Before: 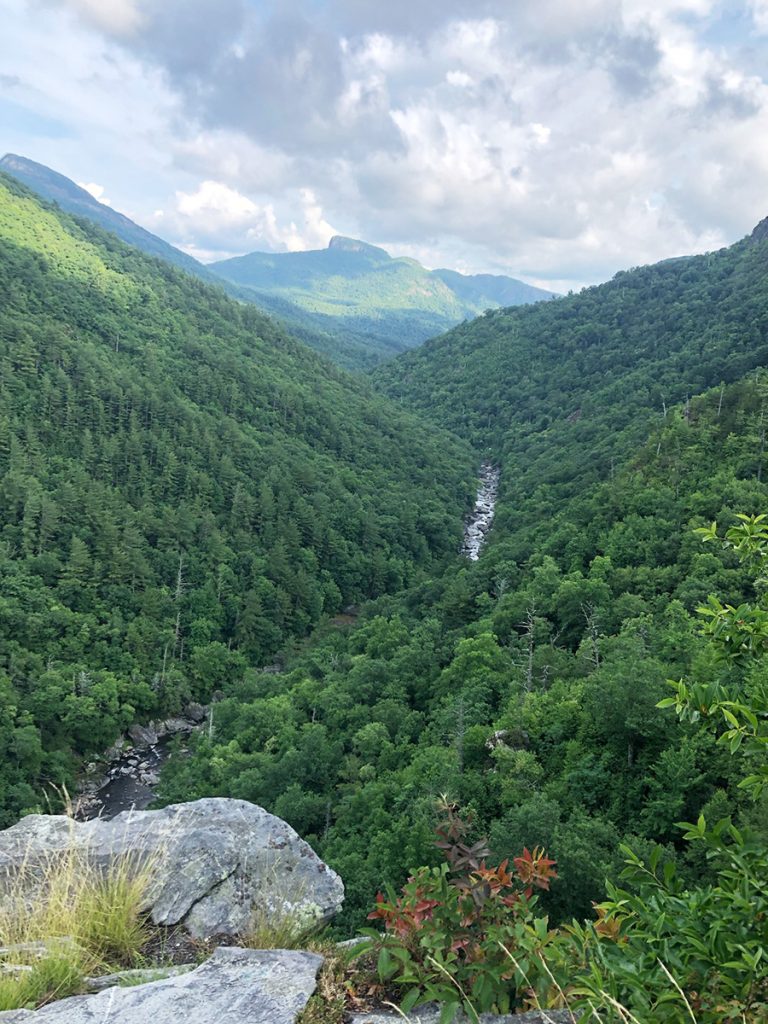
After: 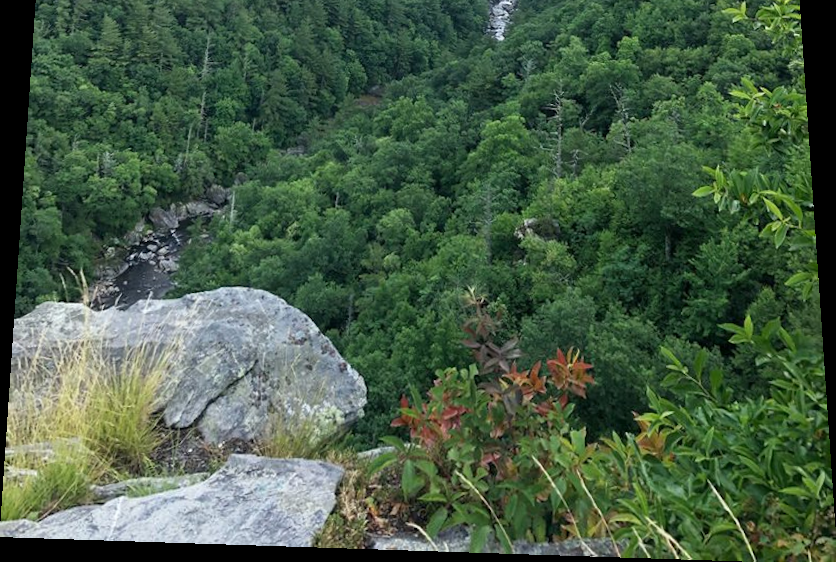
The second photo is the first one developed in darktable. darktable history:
crop and rotate: top 46.237%
rotate and perspective: rotation 0.128°, lens shift (vertical) -0.181, lens shift (horizontal) -0.044, shear 0.001, automatic cropping off
